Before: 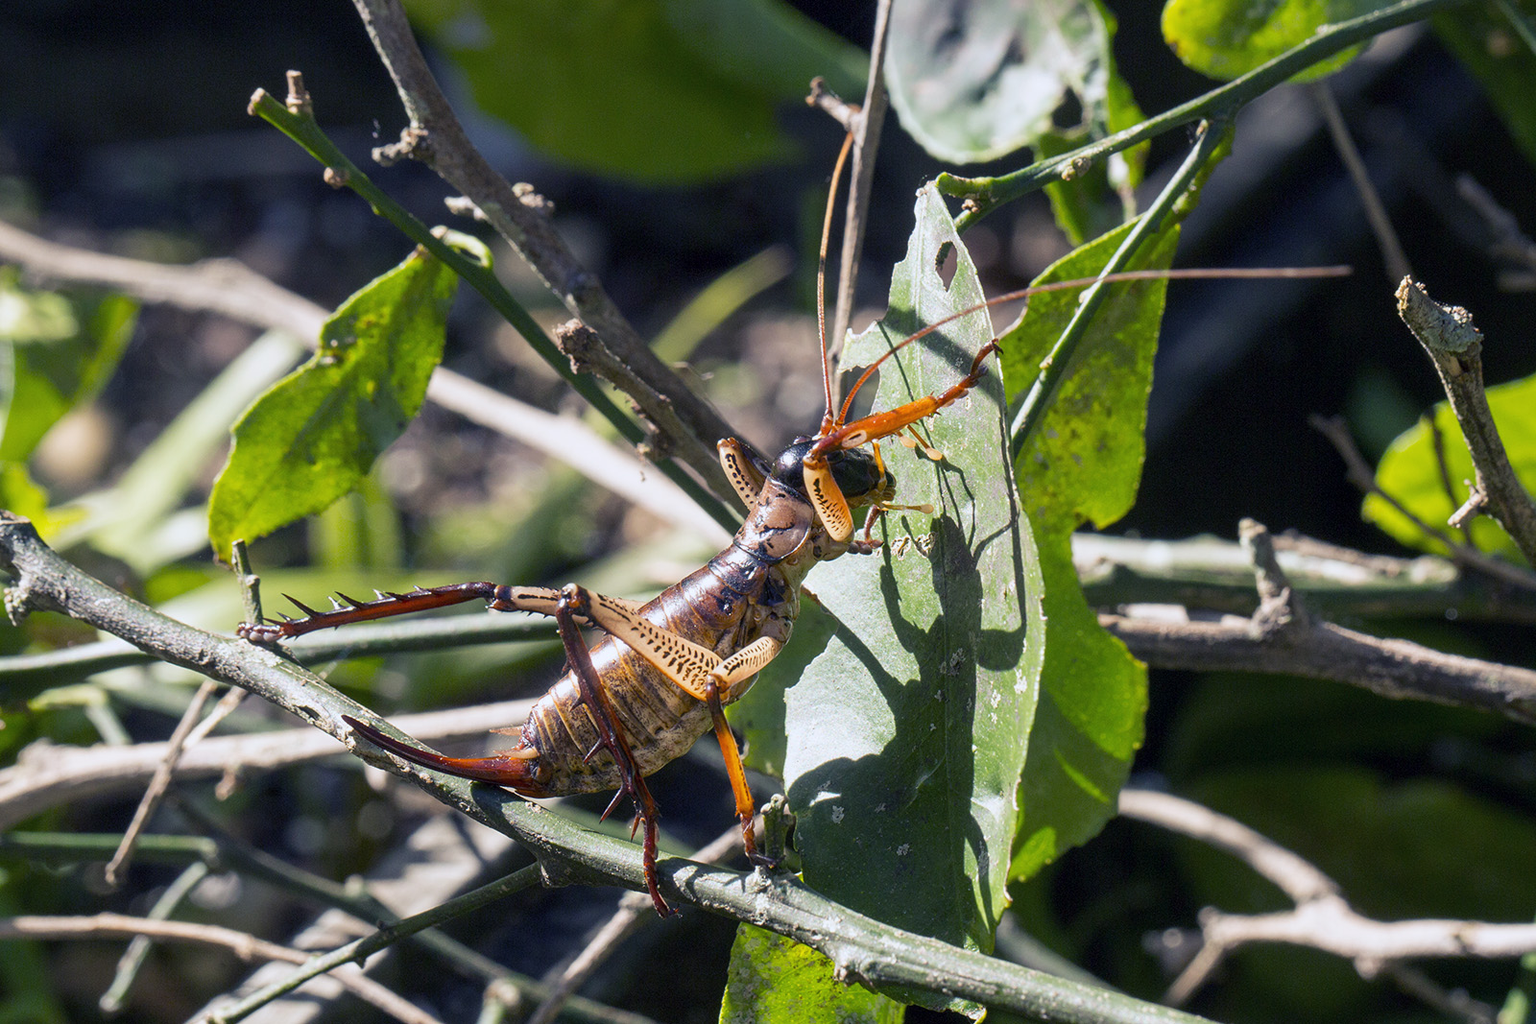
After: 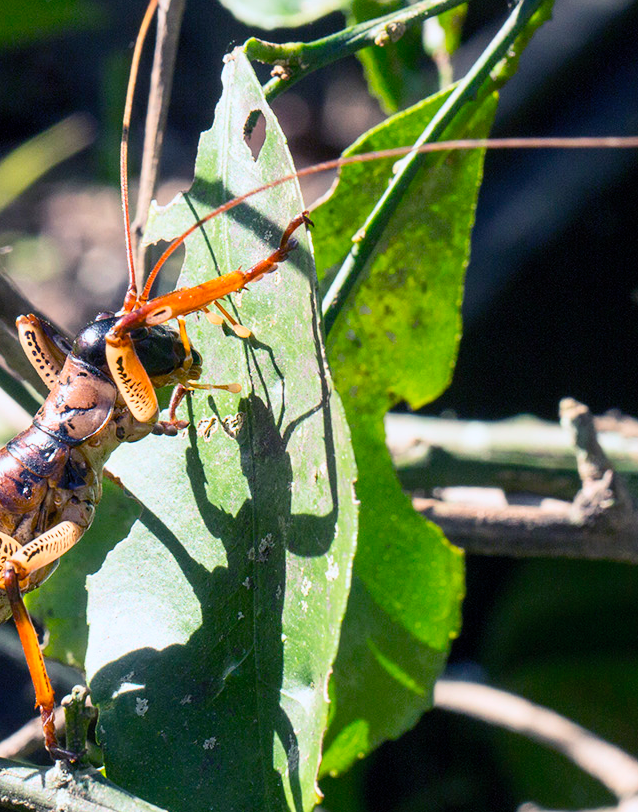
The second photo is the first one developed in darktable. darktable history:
crop: left 45.721%, top 13.393%, right 14.118%, bottom 10.01%
contrast brightness saturation: contrast 0.2, brightness 0.15, saturation 0.14
